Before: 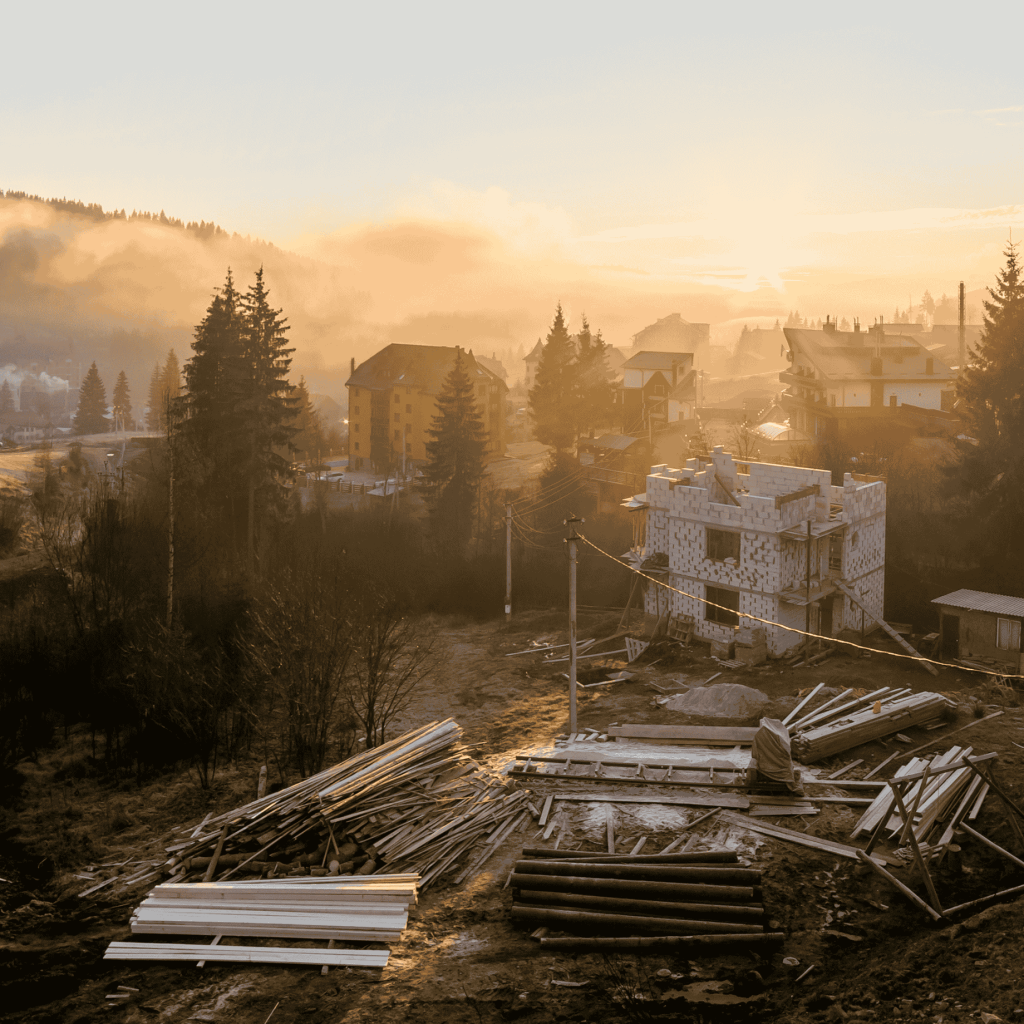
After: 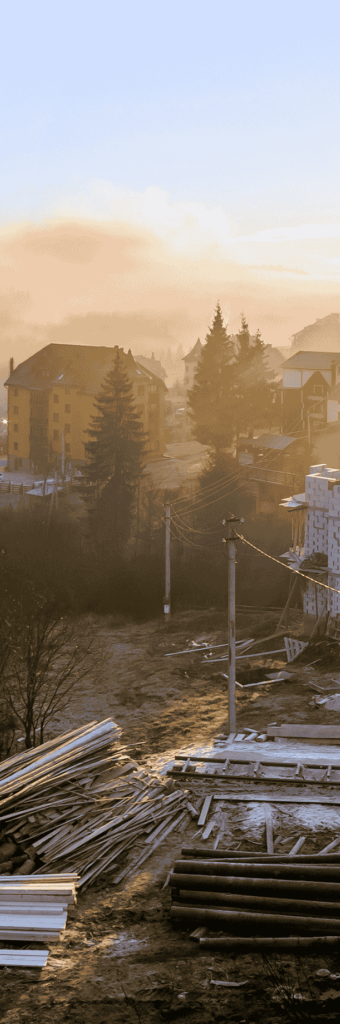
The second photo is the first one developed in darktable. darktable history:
crop: left 33.36%, right 33.36%
white balance: red 0.948, green 1.02, blue 1.176
